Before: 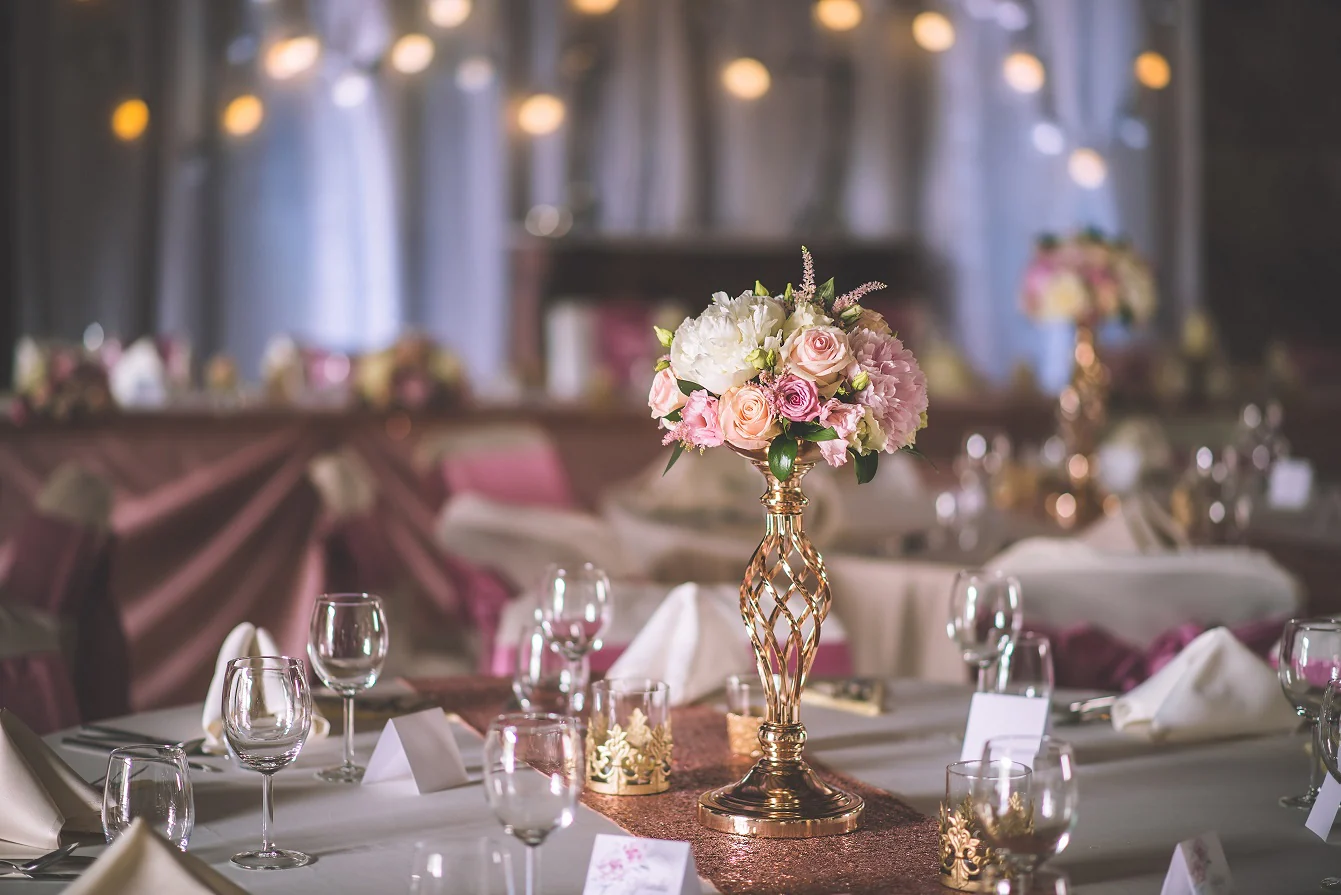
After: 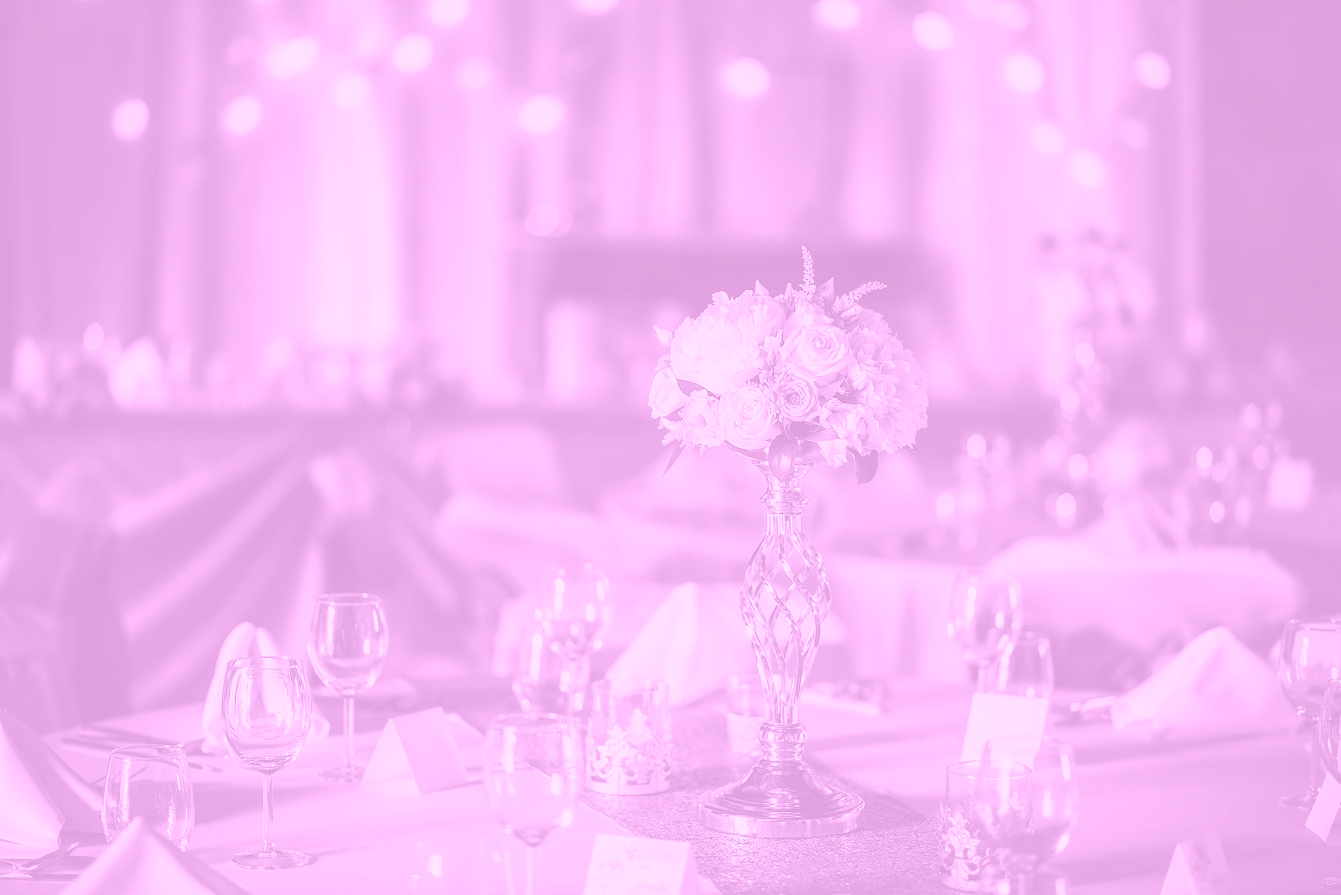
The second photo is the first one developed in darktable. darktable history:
colorize: hue 331.2°, saturation 75%, source mix 30.28%, lightness 70.52%, version 1
local contrast: highlights 100%, shadows 100%, detail 120%, midtone range 0.2
